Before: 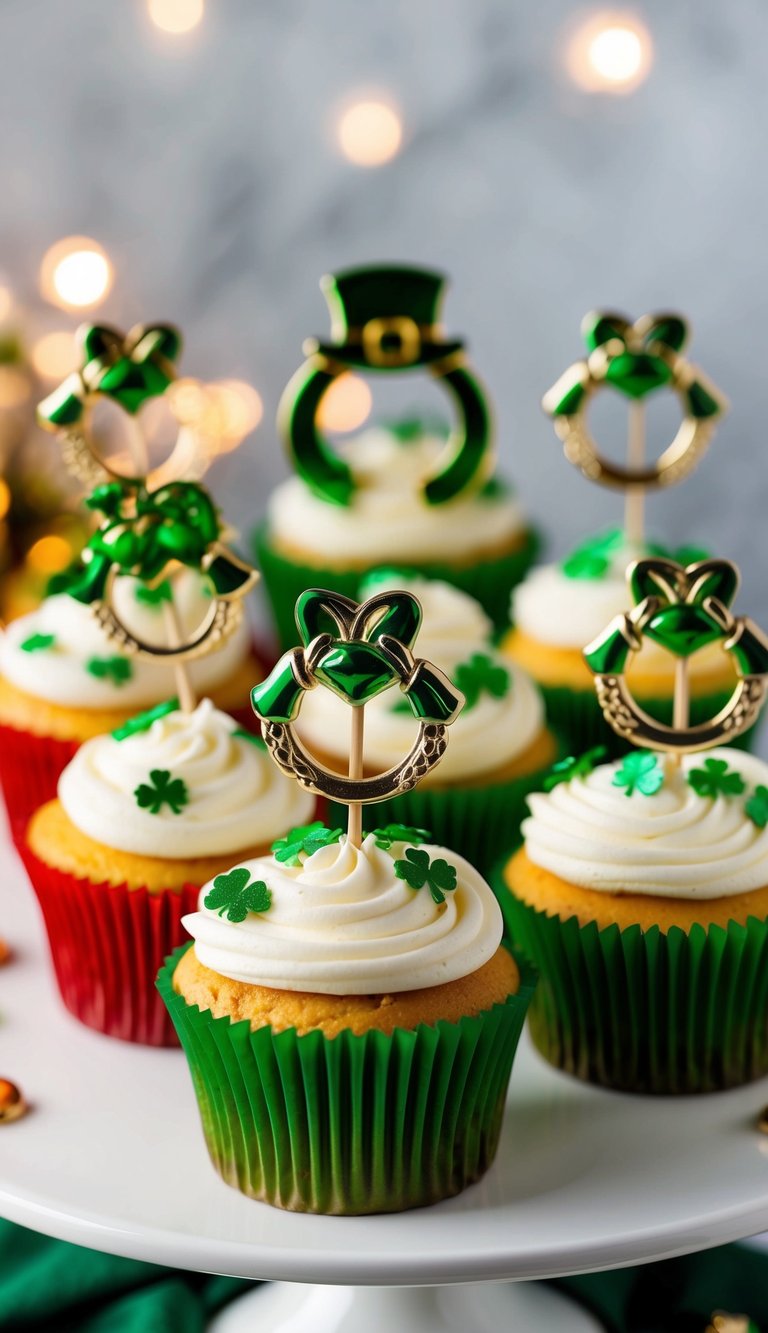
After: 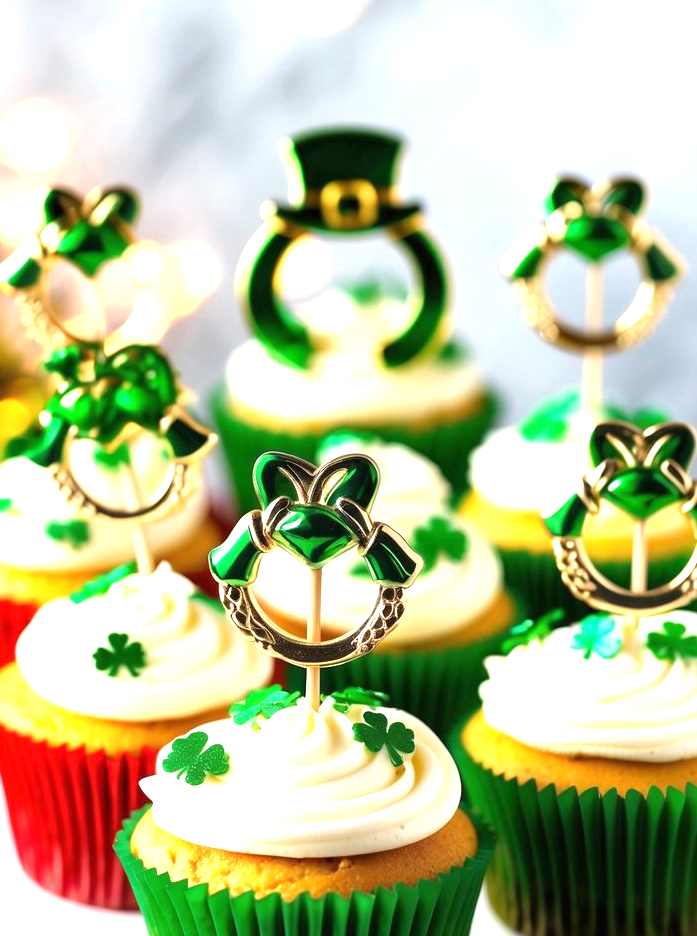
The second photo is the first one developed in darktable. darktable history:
exposure: black level correction 0, exposure 1.3 EV, compensate exposure bias true, compensate highlight preservation false
crop: left 5.596%, top 10.314%, right 3.534%, bottom 19.395%
